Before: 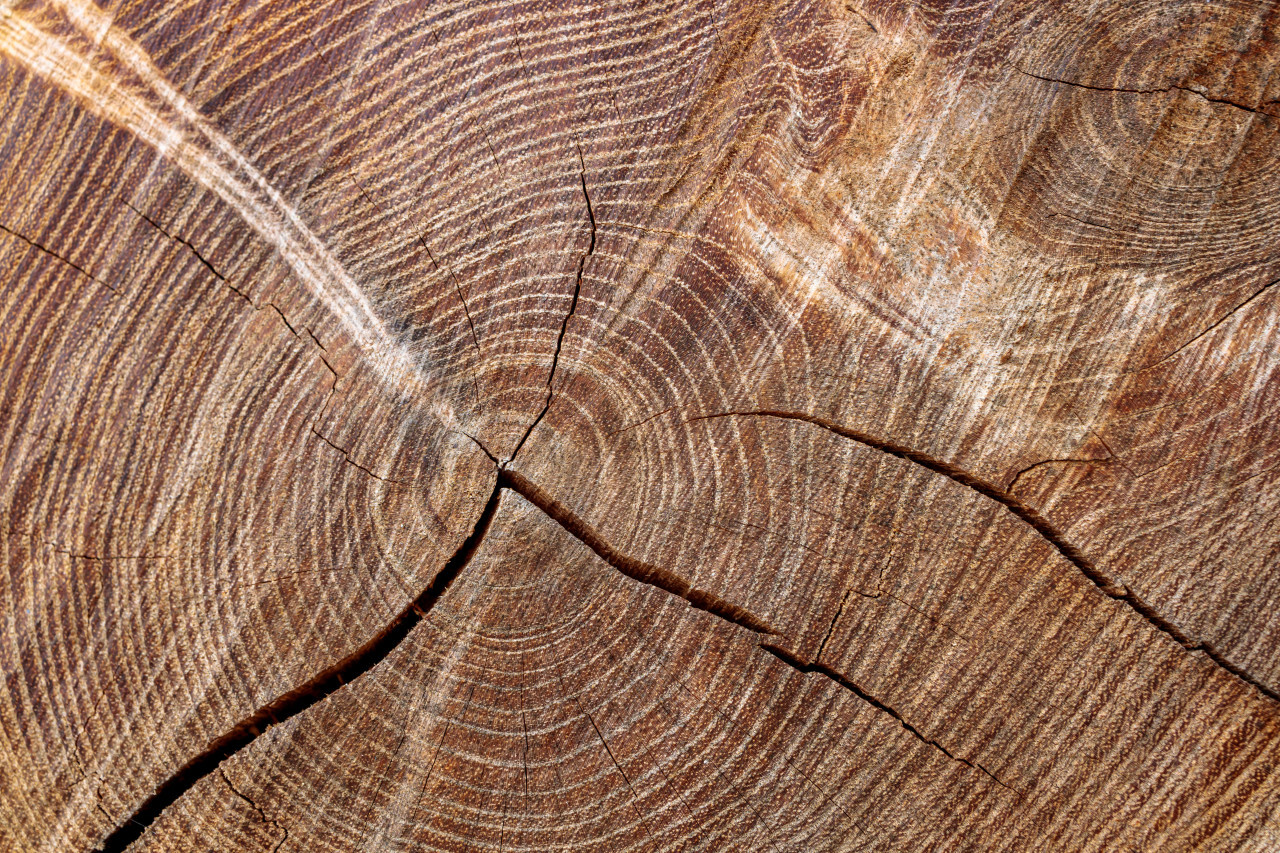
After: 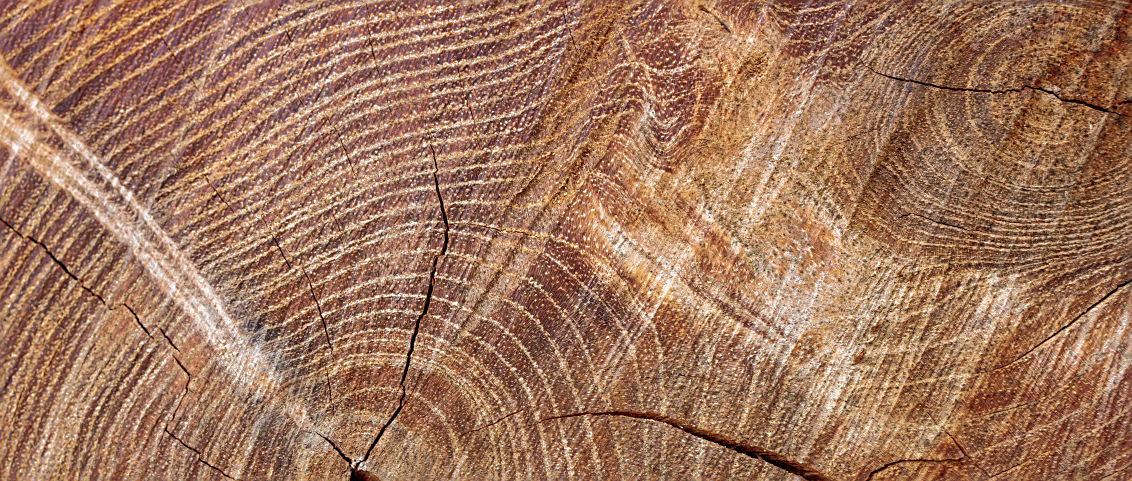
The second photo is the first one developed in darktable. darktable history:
crop and rotate: left 11.554%, bottom 43.568%
shadows and highlights: highlights -59.71
velvia: on, module defaults
sharpen: on, module defaults
